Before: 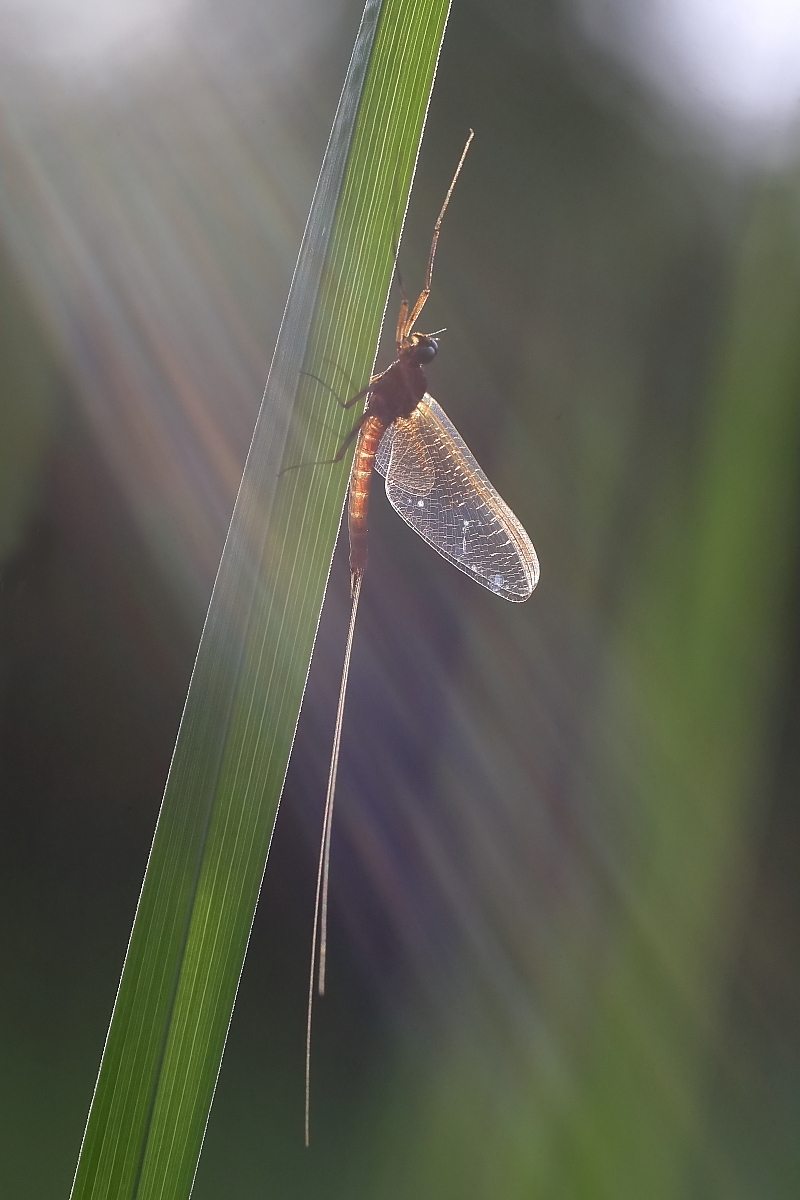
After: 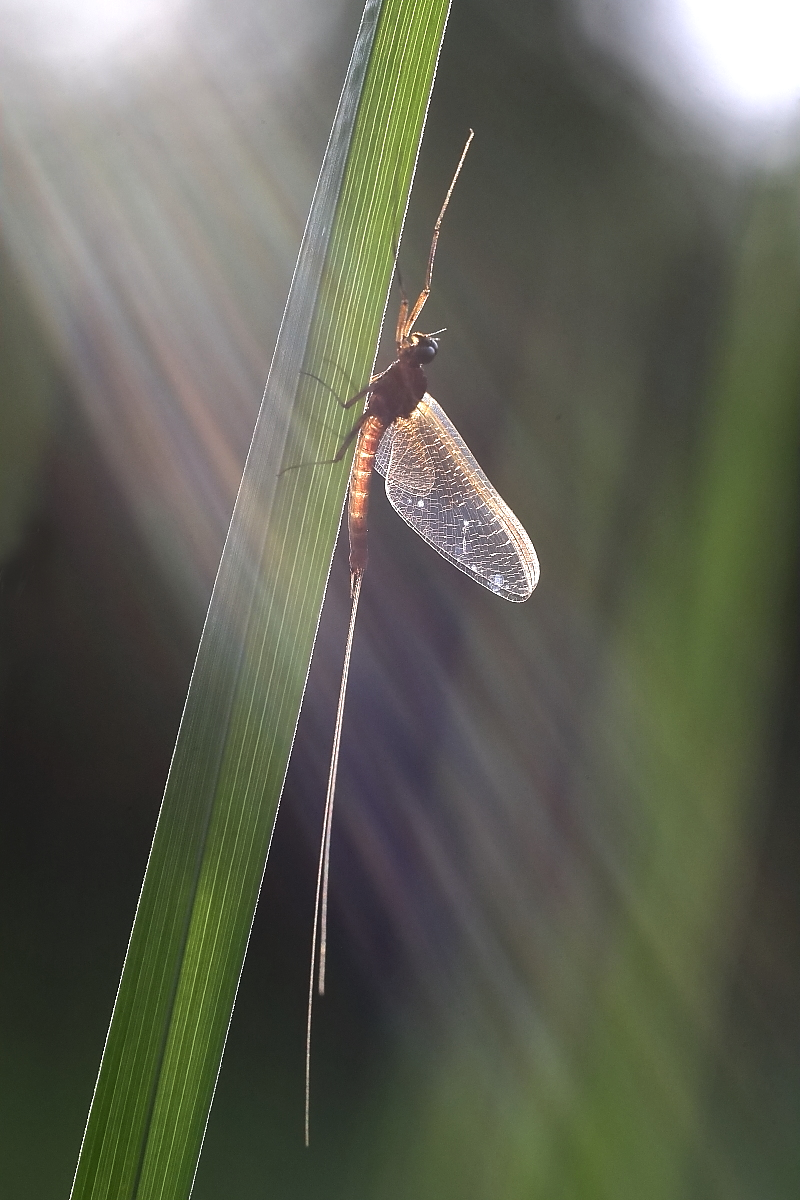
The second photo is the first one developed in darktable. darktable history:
tone equalizer: -8 EV -0.757 EV, -7 EV -0.688 EV, -6 EV -0.615 EV, -5 EV -0.38 EV, -3 EV 0.367 EV, -2 EV 0.6 EV, -1 EV 0.687 EV, +0 EV 0.781 EV, edges refinement/feathering 500, mask exposure compensation -1.57 EV, preserve details no
